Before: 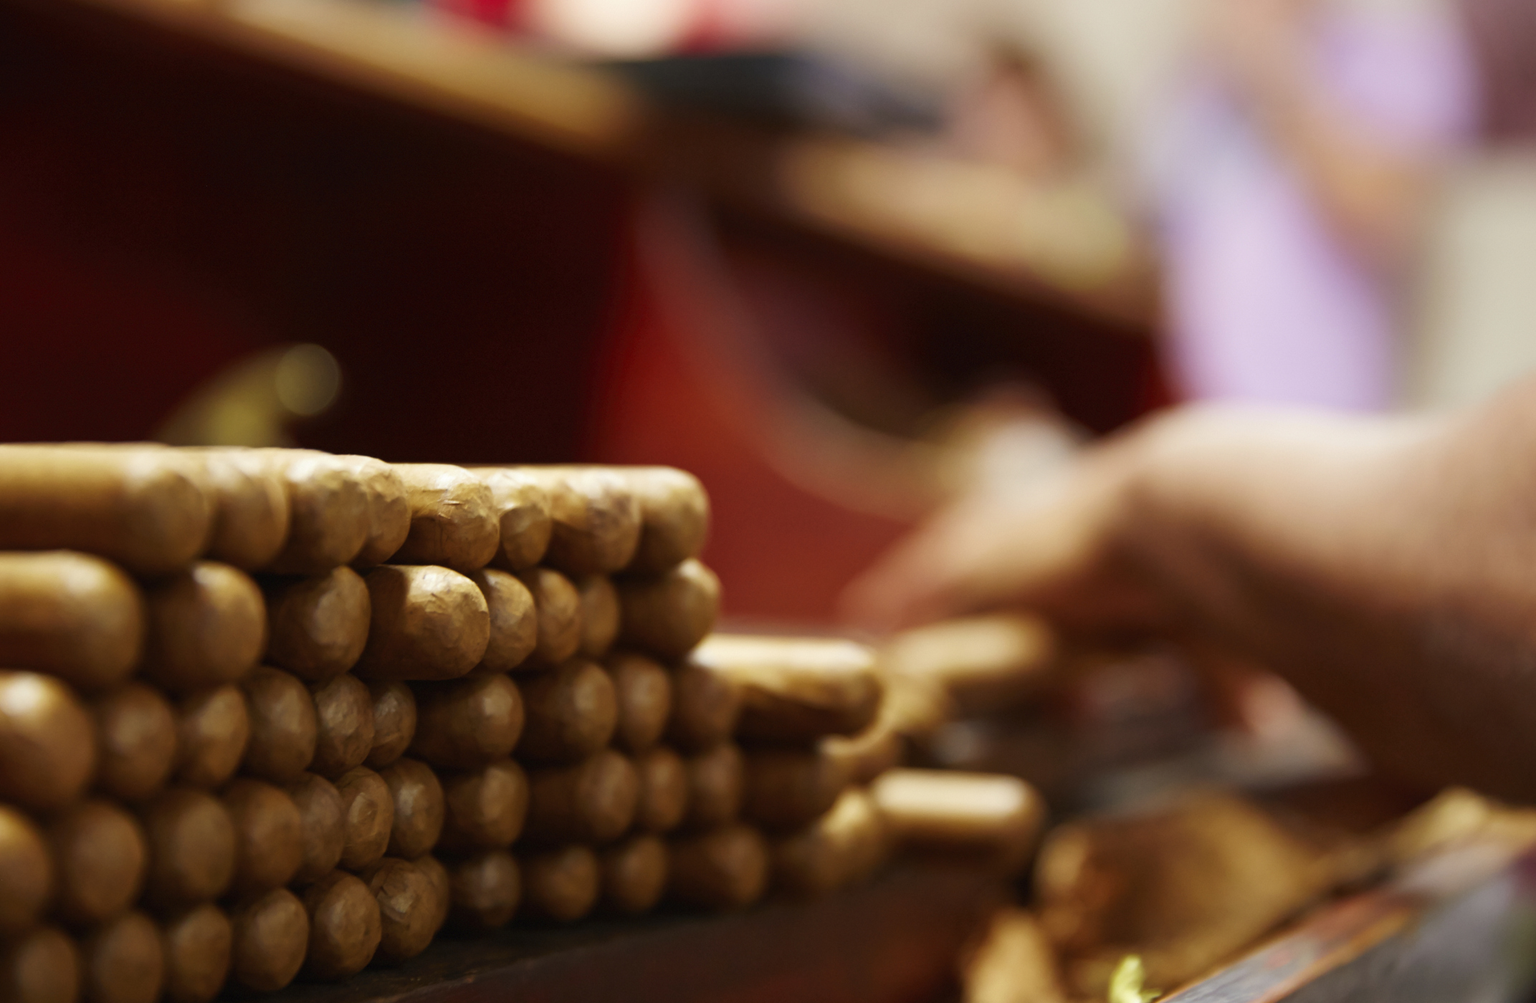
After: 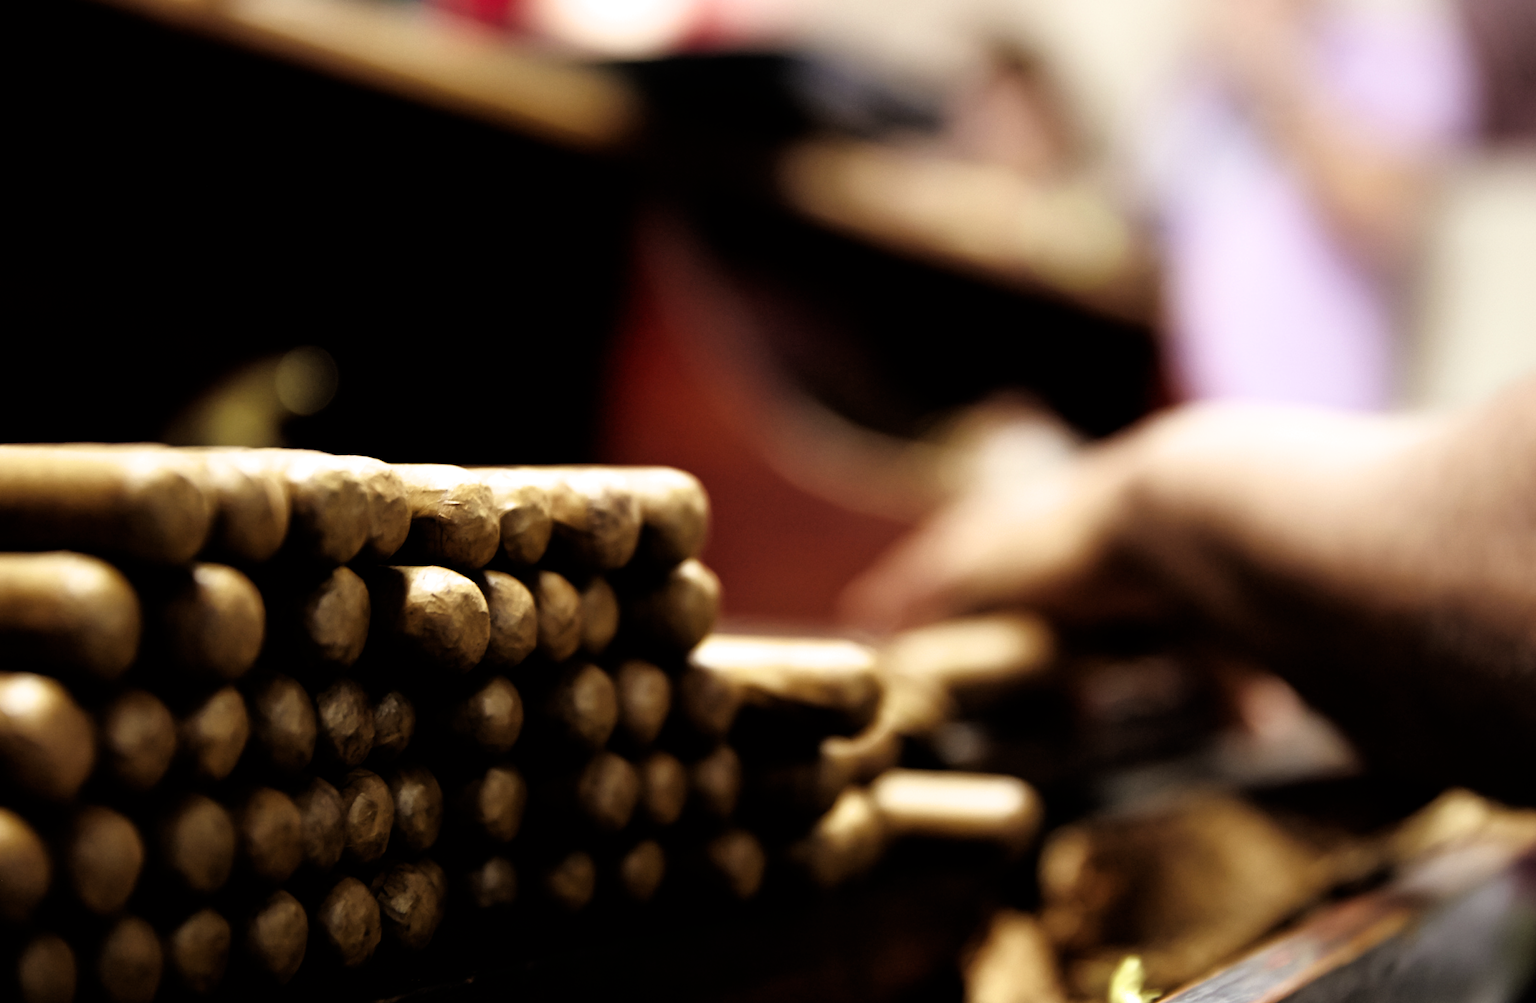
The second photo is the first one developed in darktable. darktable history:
filmic rgb: black relative exposure -3.63 EV, white relative exposure 2.15 EV, hardness 3.63, iterations of high-quality reconstruction 0
